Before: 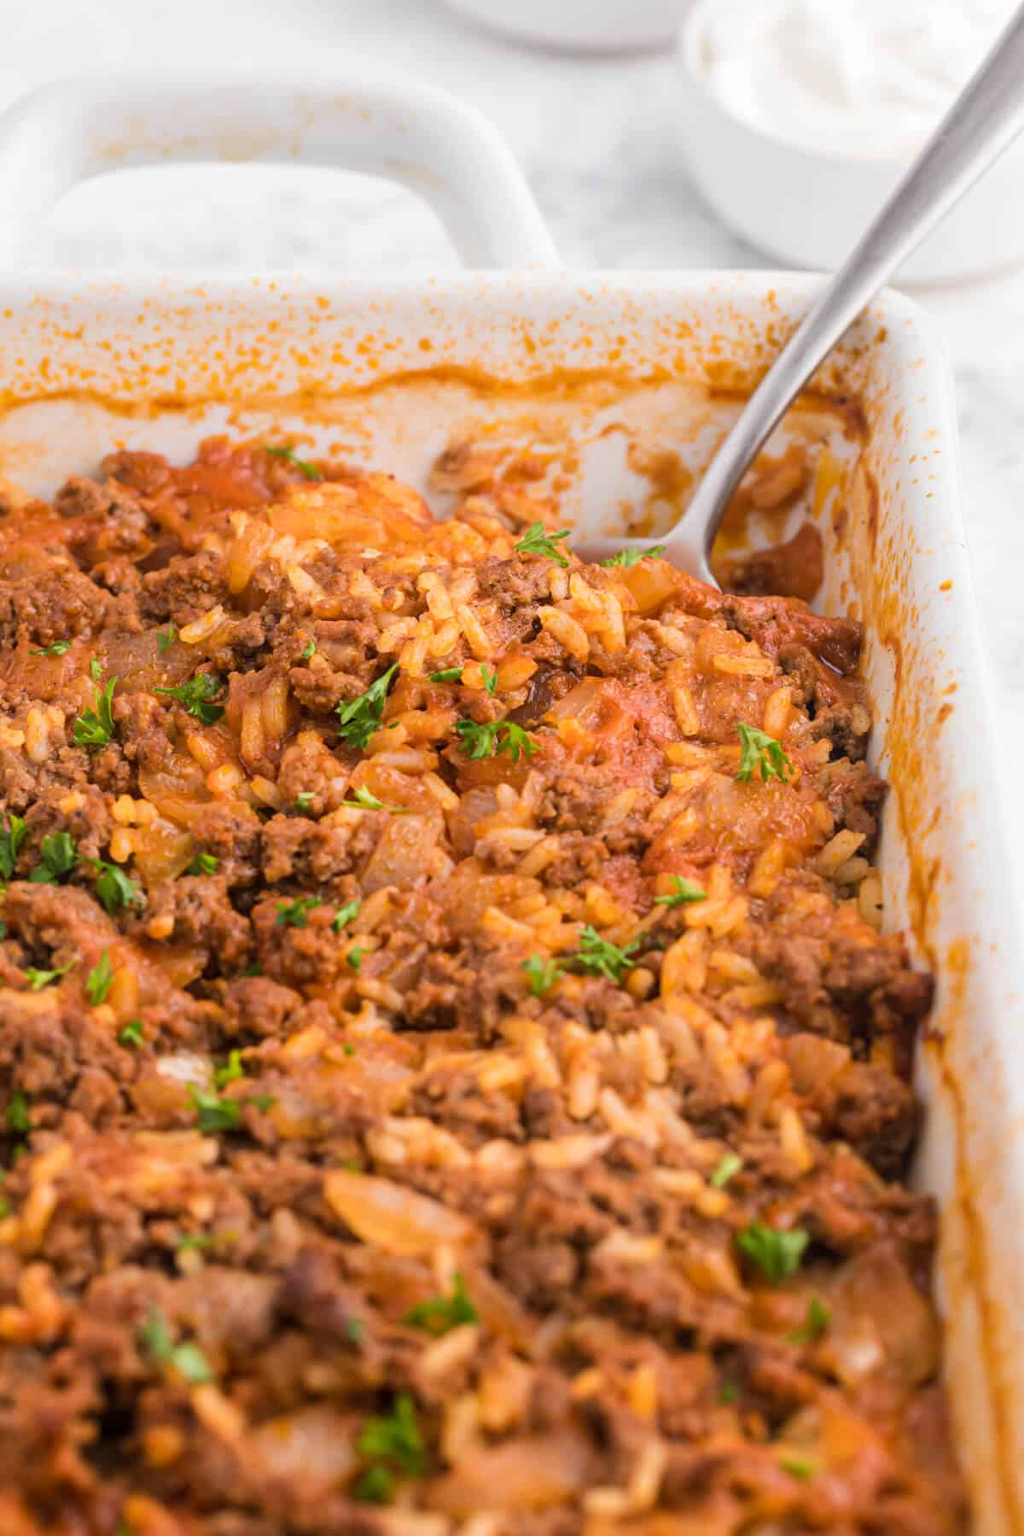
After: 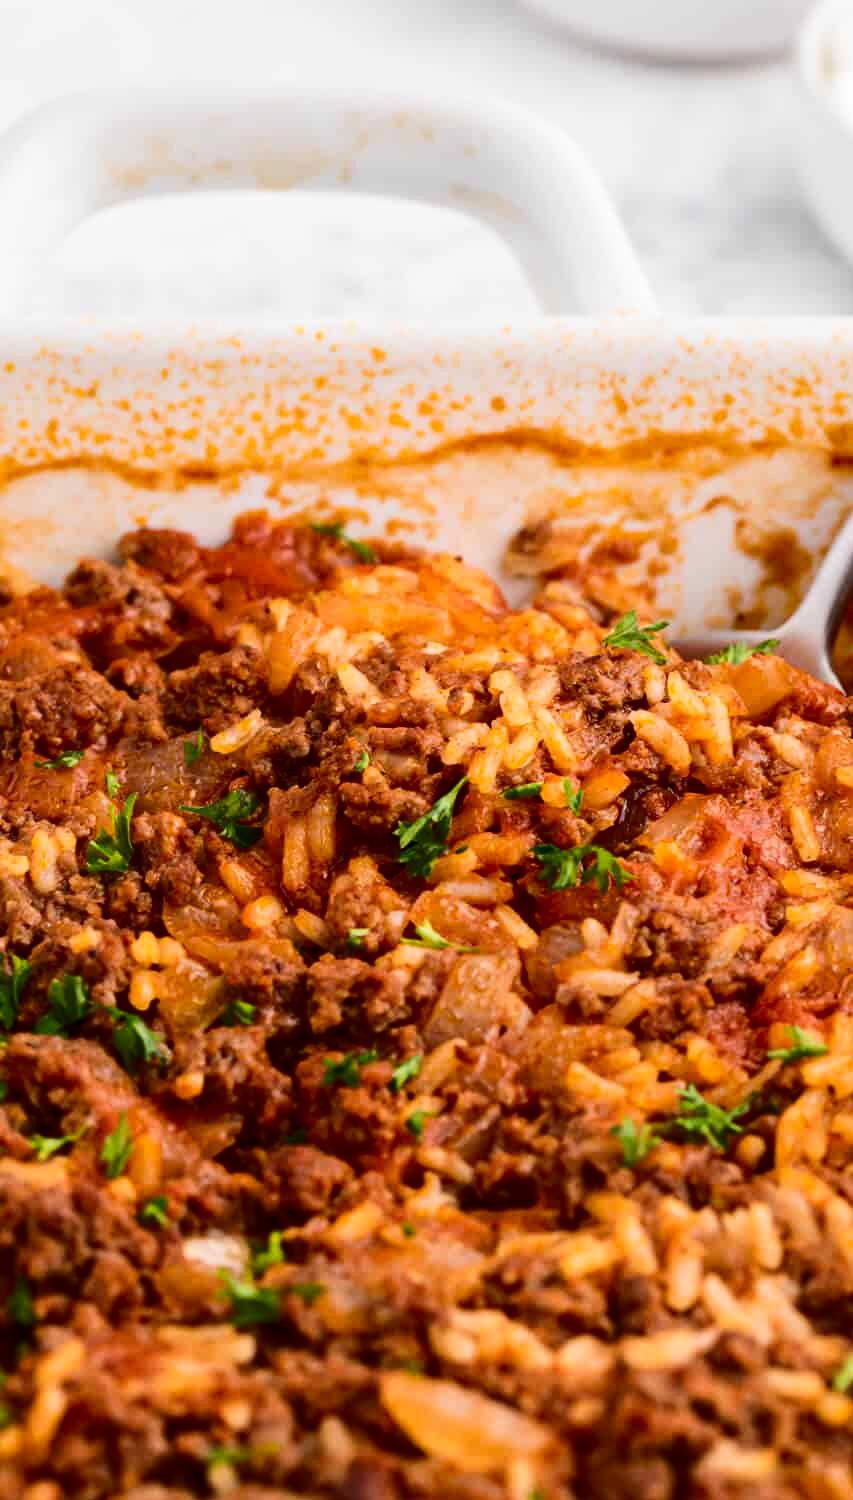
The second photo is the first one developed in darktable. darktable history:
crop: right 28.885%, bottom 16.626%
contrast brightness saturation: contrast 0.24, brightness -0.24, saturation 0.14
